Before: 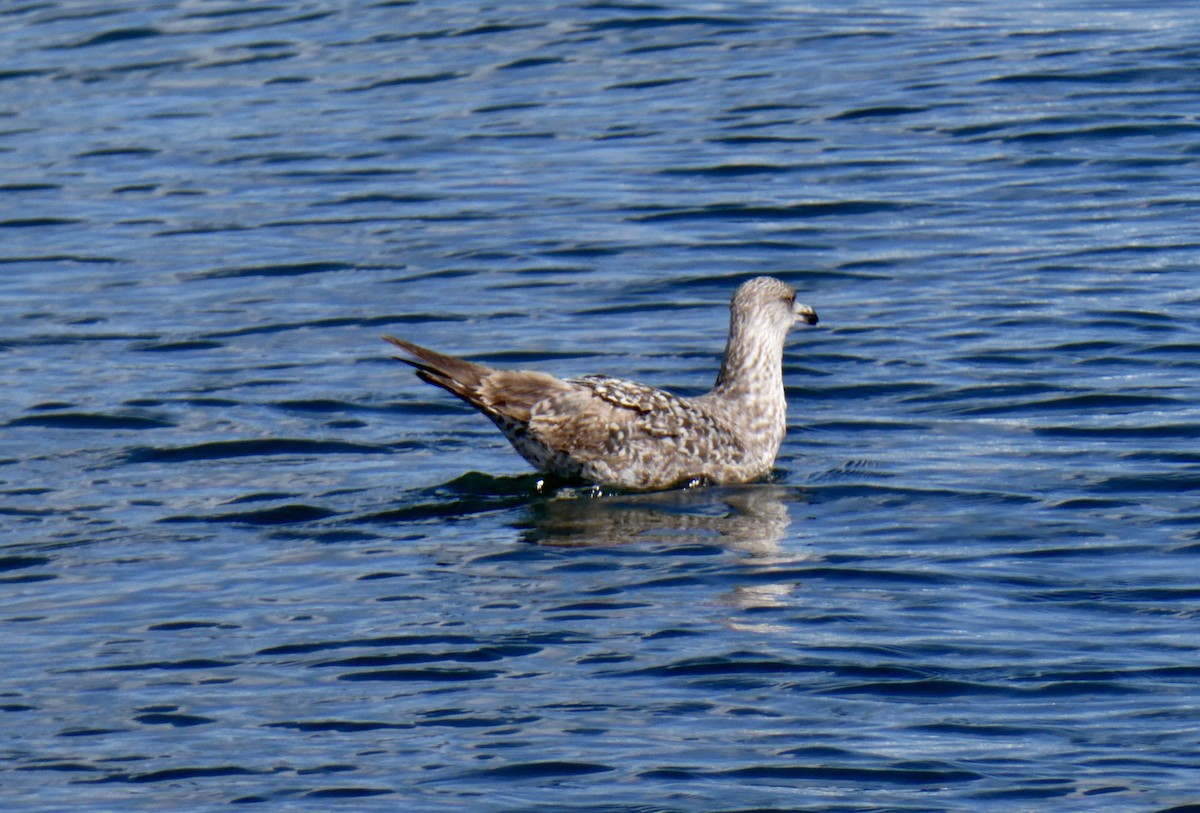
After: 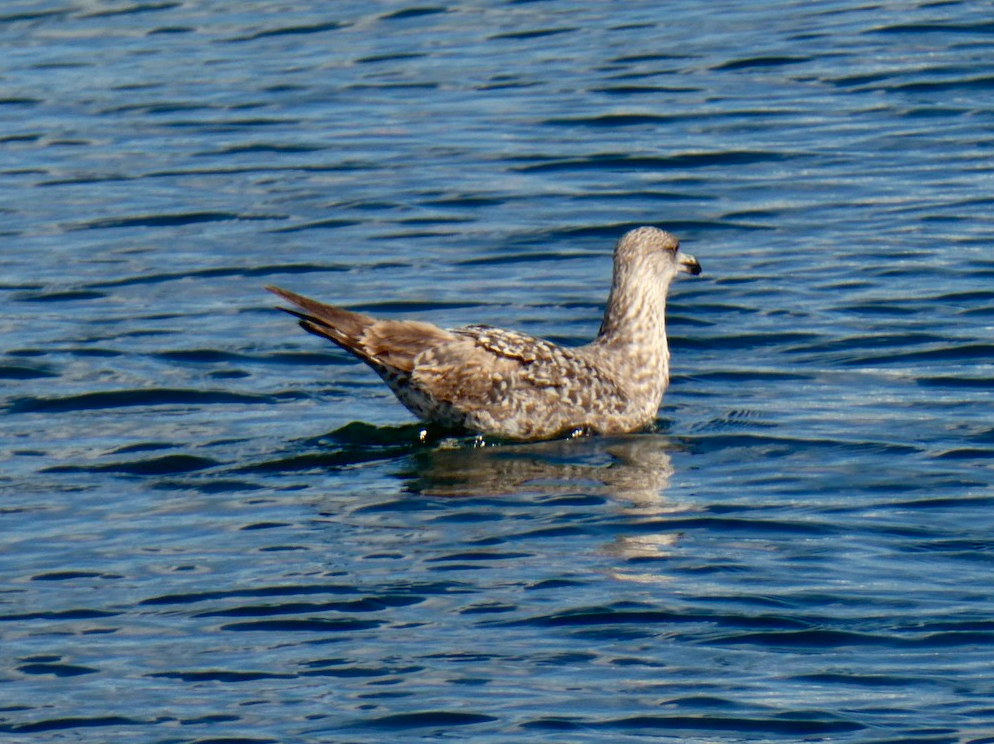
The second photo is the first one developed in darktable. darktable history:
white balance: red 1.029, blue 0.92
contrast equalizer: y [[0.5, 0.5, 0.478, 0.5, 0.5, 0.5], [0.5 ×6], [0.5 ×6], [0 ×6], [0 ×6]]
crop: left 9.807%, top 6.259%, right 7.334%, bottom 2.177%
